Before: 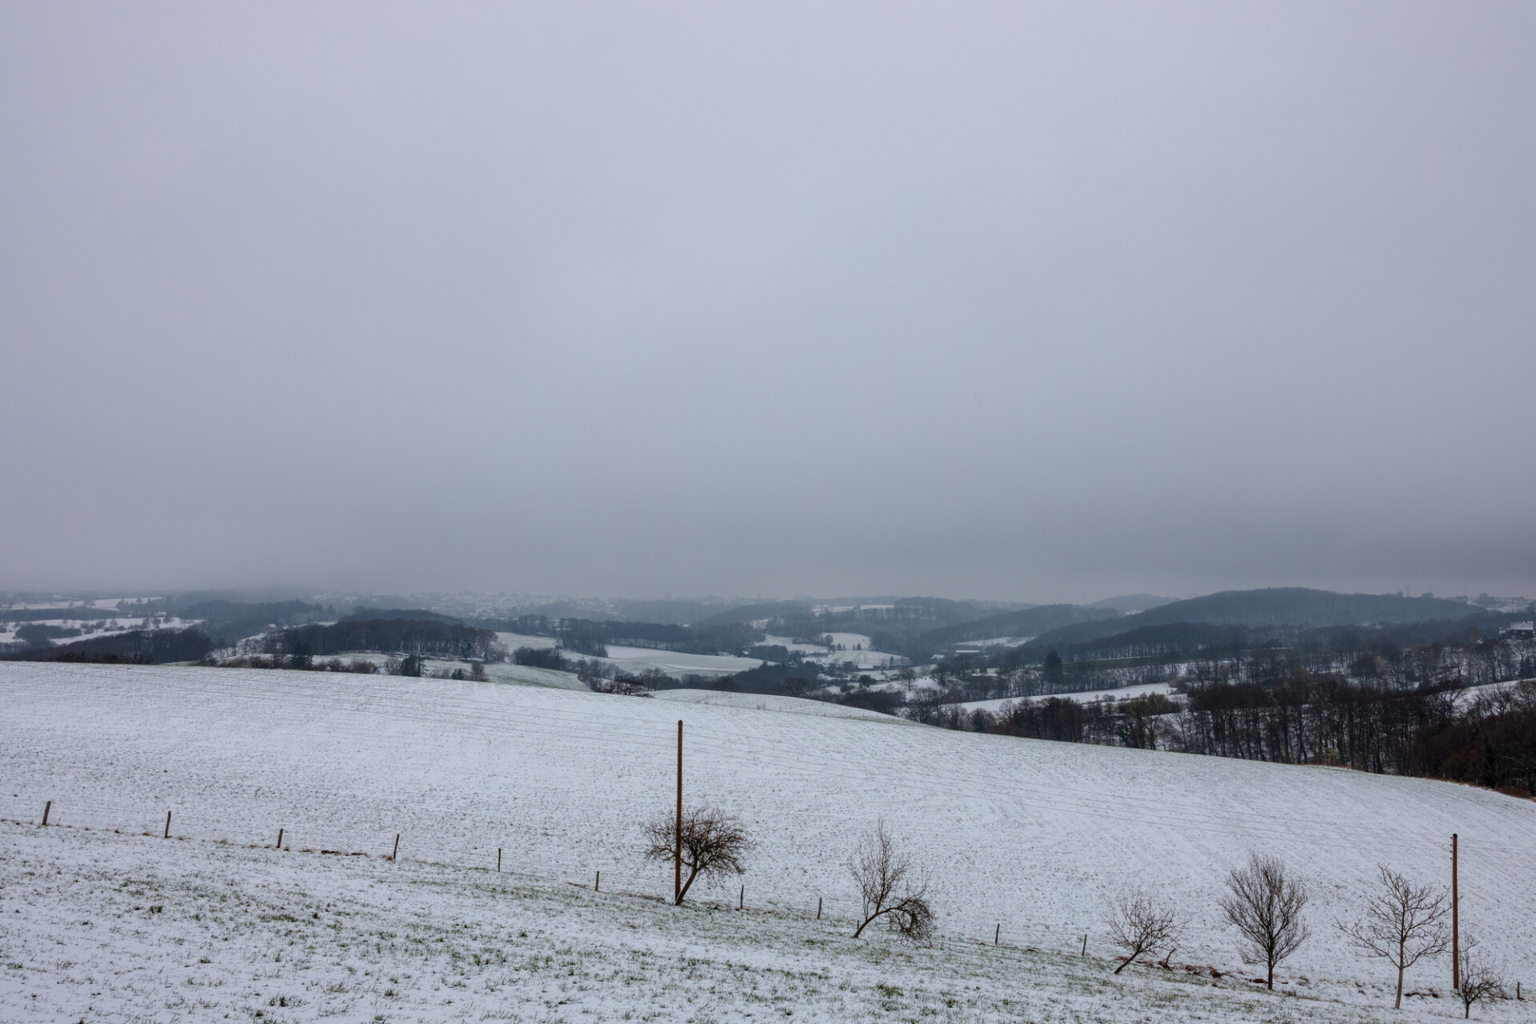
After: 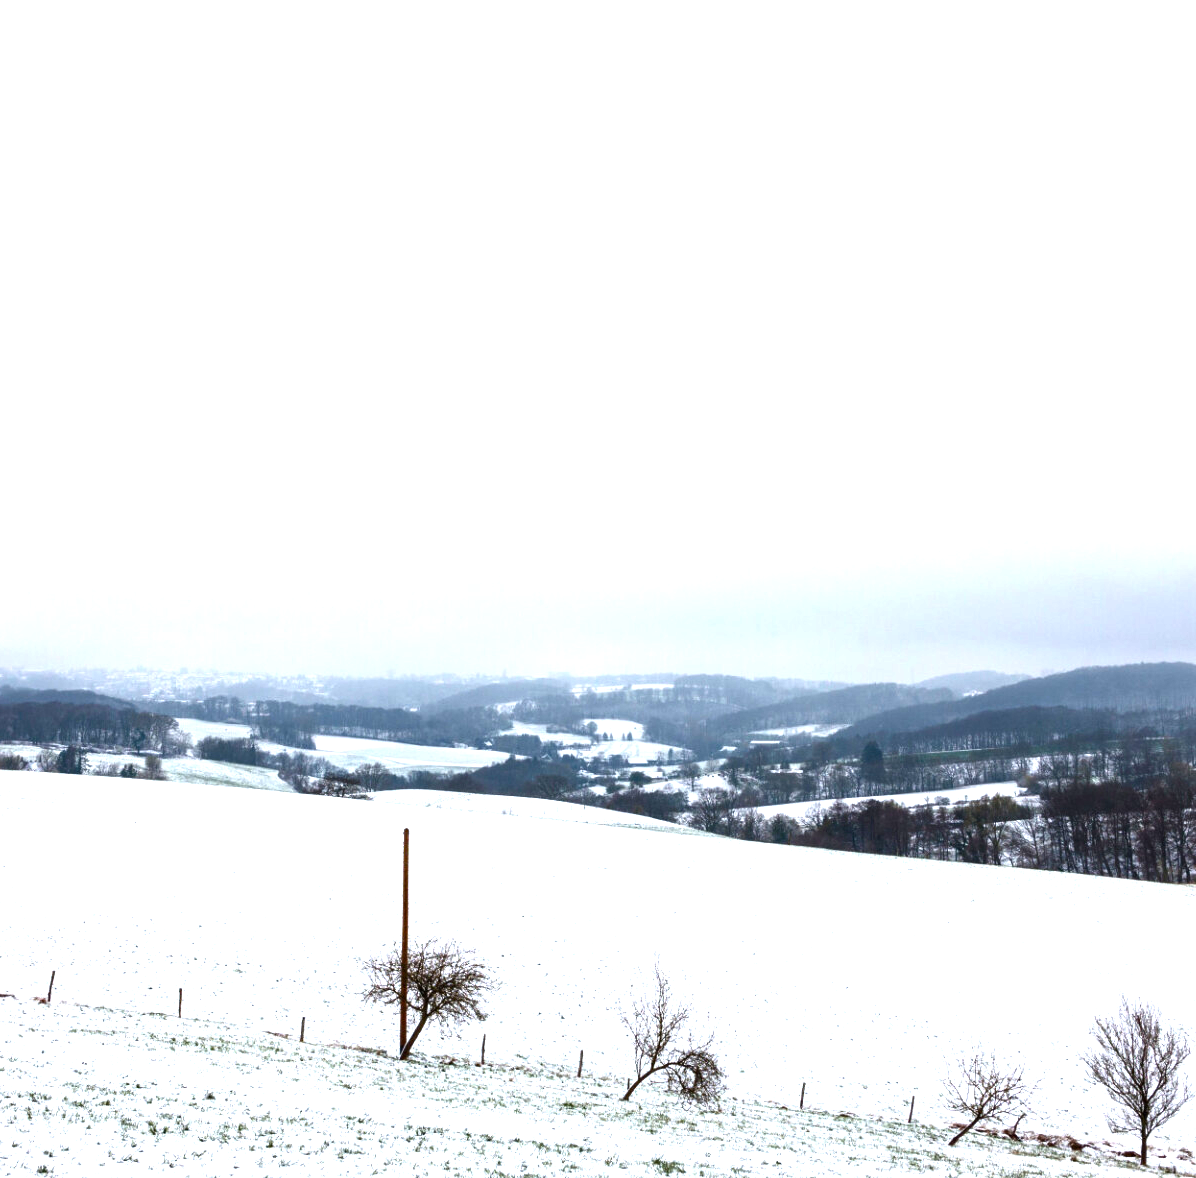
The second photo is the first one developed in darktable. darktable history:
crop and rotate: left 23.139%, top 5.641%, right 14.54%, bottom 2.318%
color balance rgb: perceptual saturation grading › global saturation 20%, perceptual saturation grading › highlights -25.053%, perceptual saturation grading › shadows 25.967%, perceptual brilliance grading › global brilliance 20.838%, perceptual brilliance grading › shadows -34.487%, global vibrance 20%
exposure: black level correction 0, exposure 1.096 EV, compensate highlight preservation false
